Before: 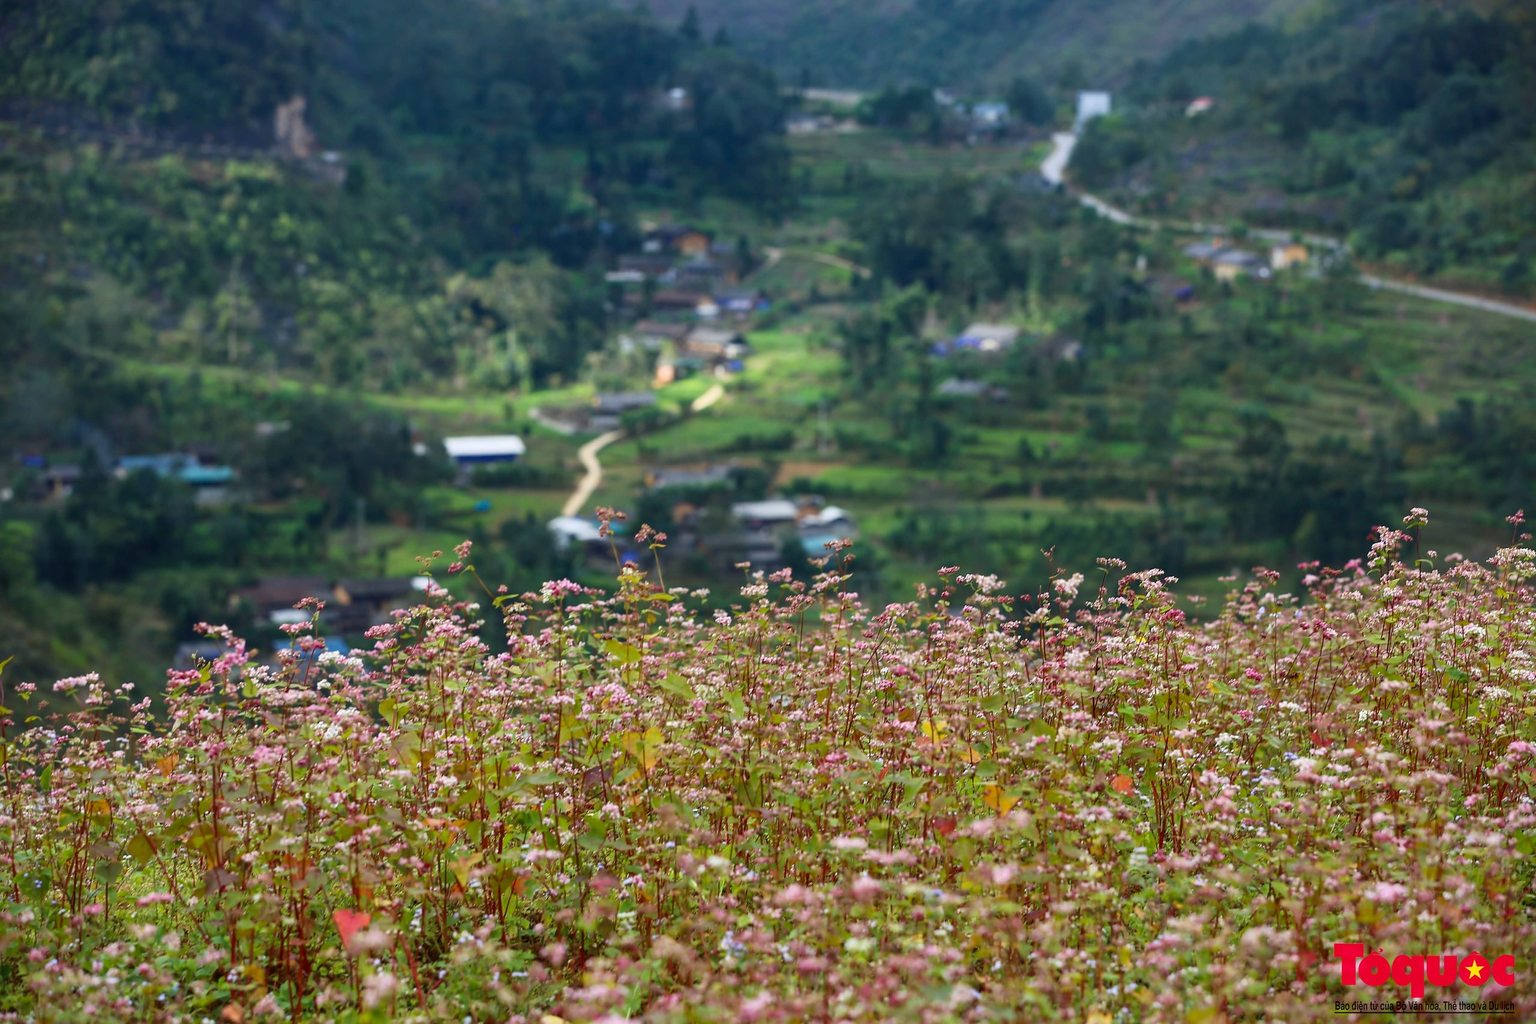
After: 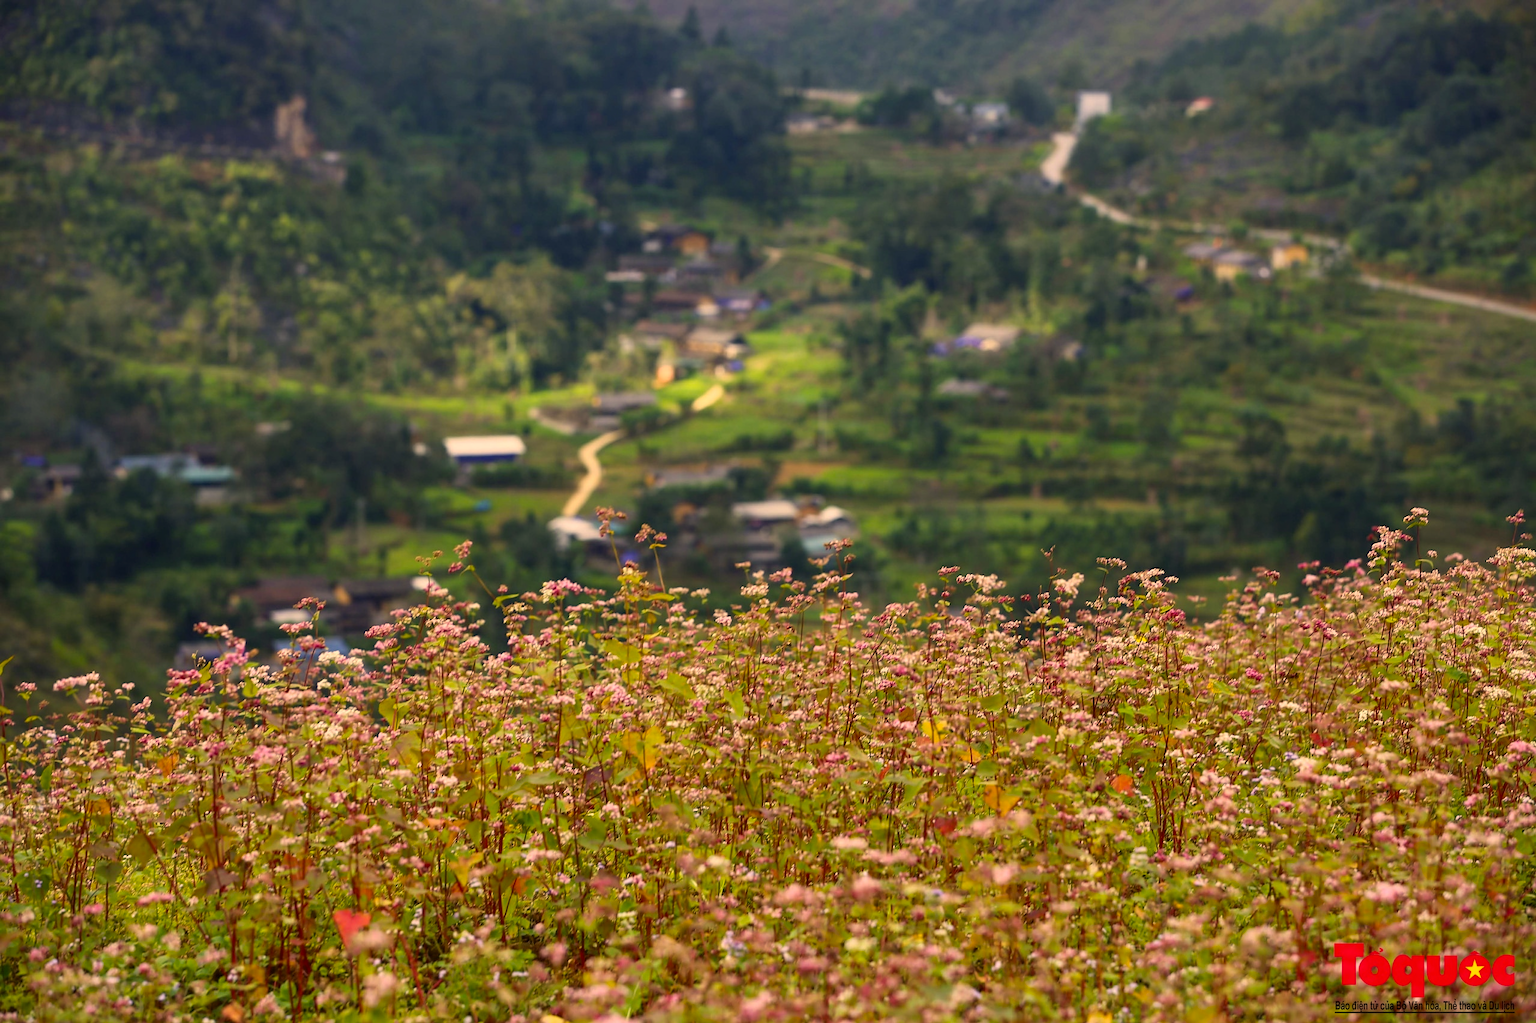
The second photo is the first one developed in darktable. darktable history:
color correction: highlights a* 14.8, highlights b* 32.23
